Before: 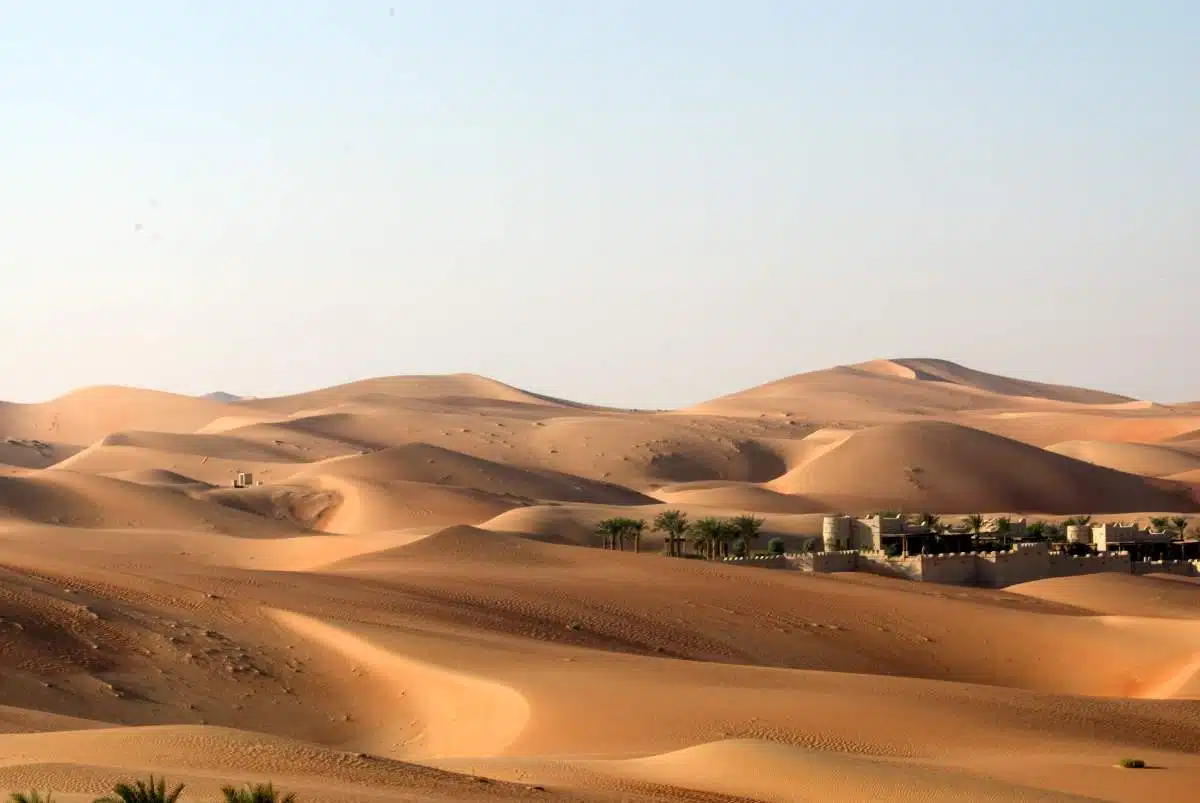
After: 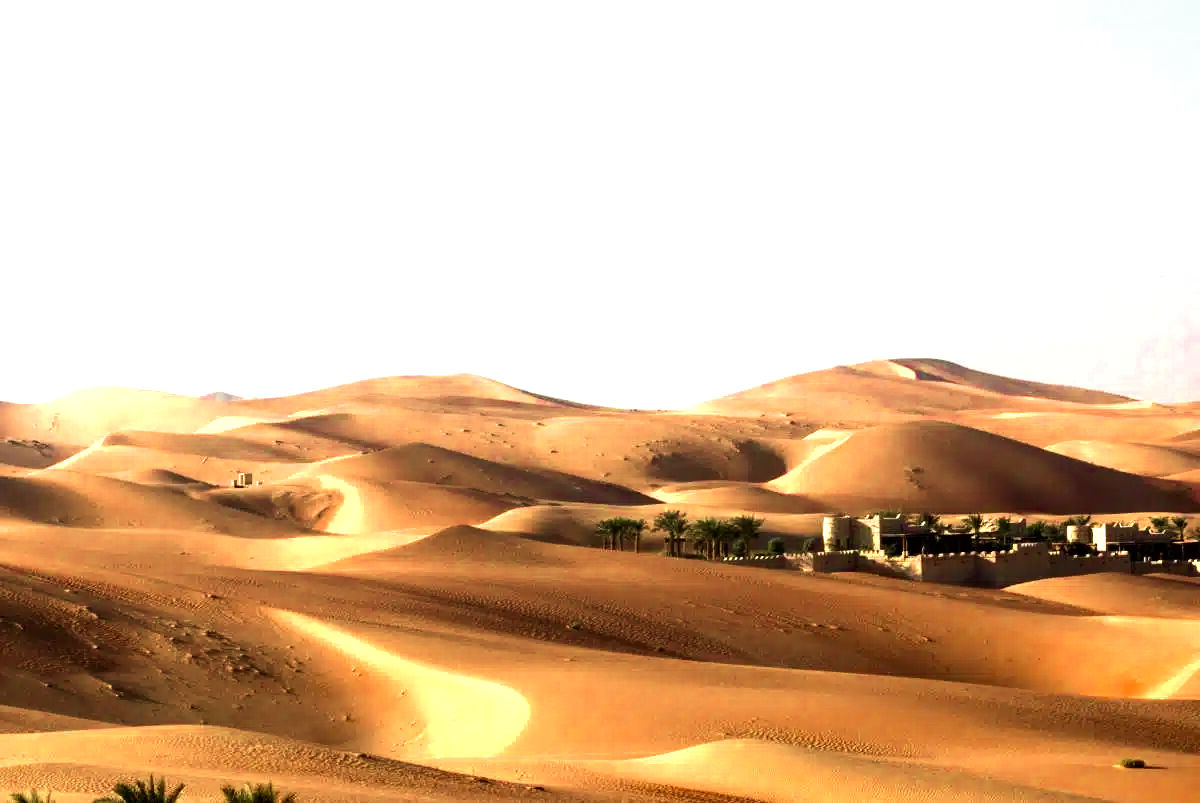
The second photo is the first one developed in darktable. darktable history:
tone equalizer: -8 EV -0.75 EV, -7 EV -0.7 EV, -6 EV -0.6 EV, -5 EV -0.4 EV, -3 EV 0.4 EV, -2 EV 0.6 EV, -1 EV 0.7 EV, +0 EV 0.75 EV, edges refinement/feathering 500, mask exposure compensation -1.57 EV, preserve details no
velvia: strength 45%
color zones: curves: ch0 [(0.004, 0.305) (0.261, 0.623) (0.389, 0.399) (0.708, 0.571) (0.947, 0.34)]; ch1 [(0.025, 0.645) (0.229, 0.584) (0.326, 0.551) (0.484, 0.262) (0.757, 0.643)]
